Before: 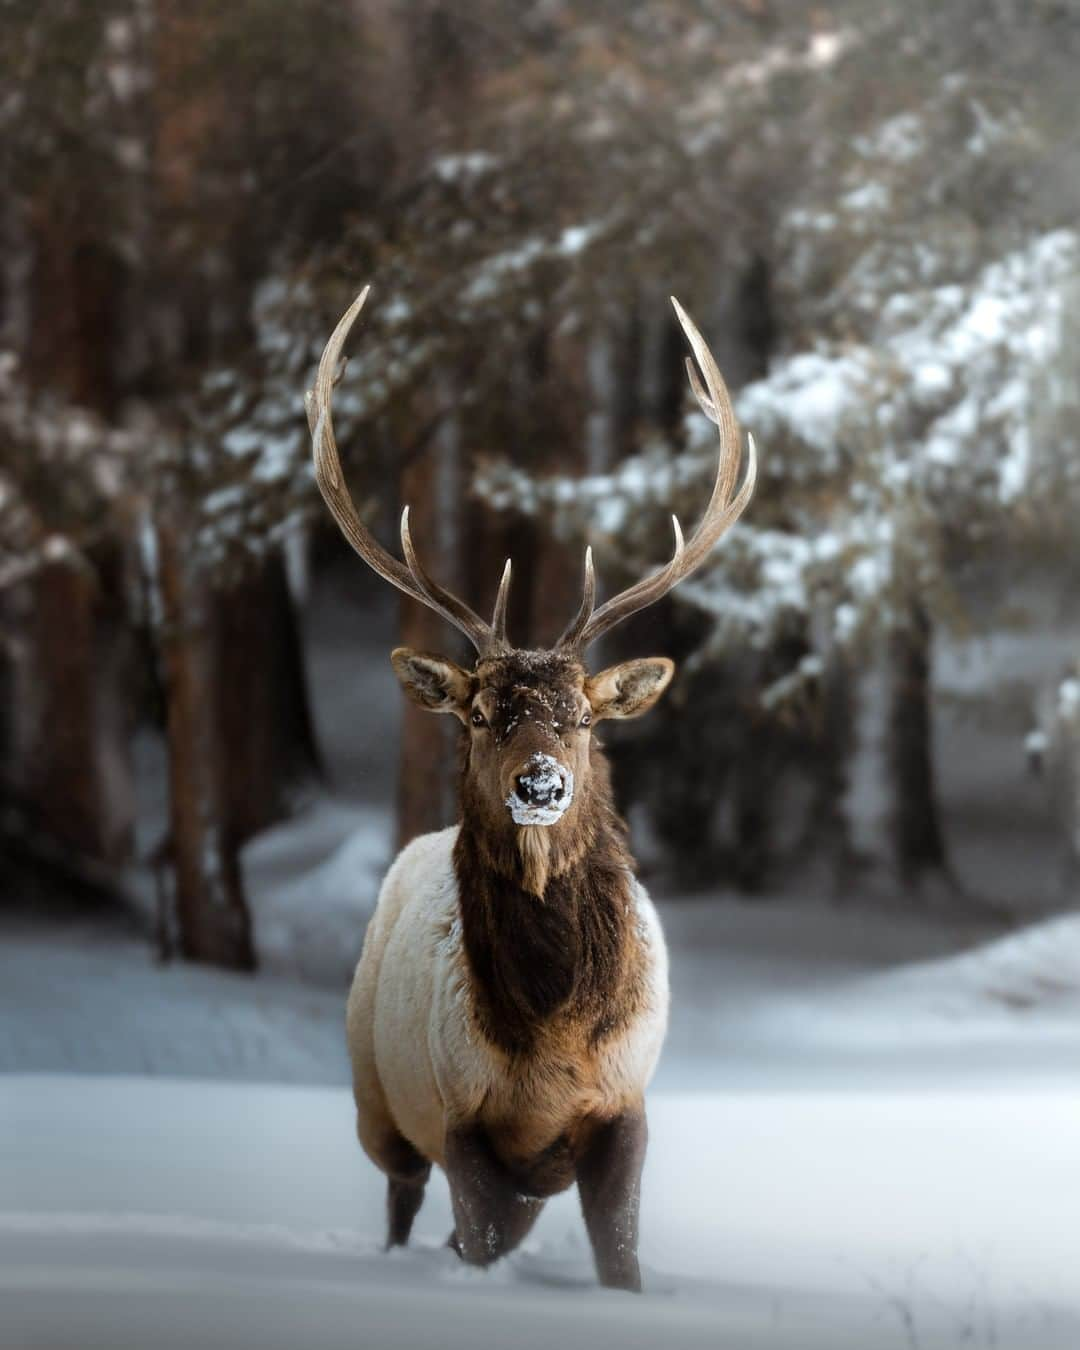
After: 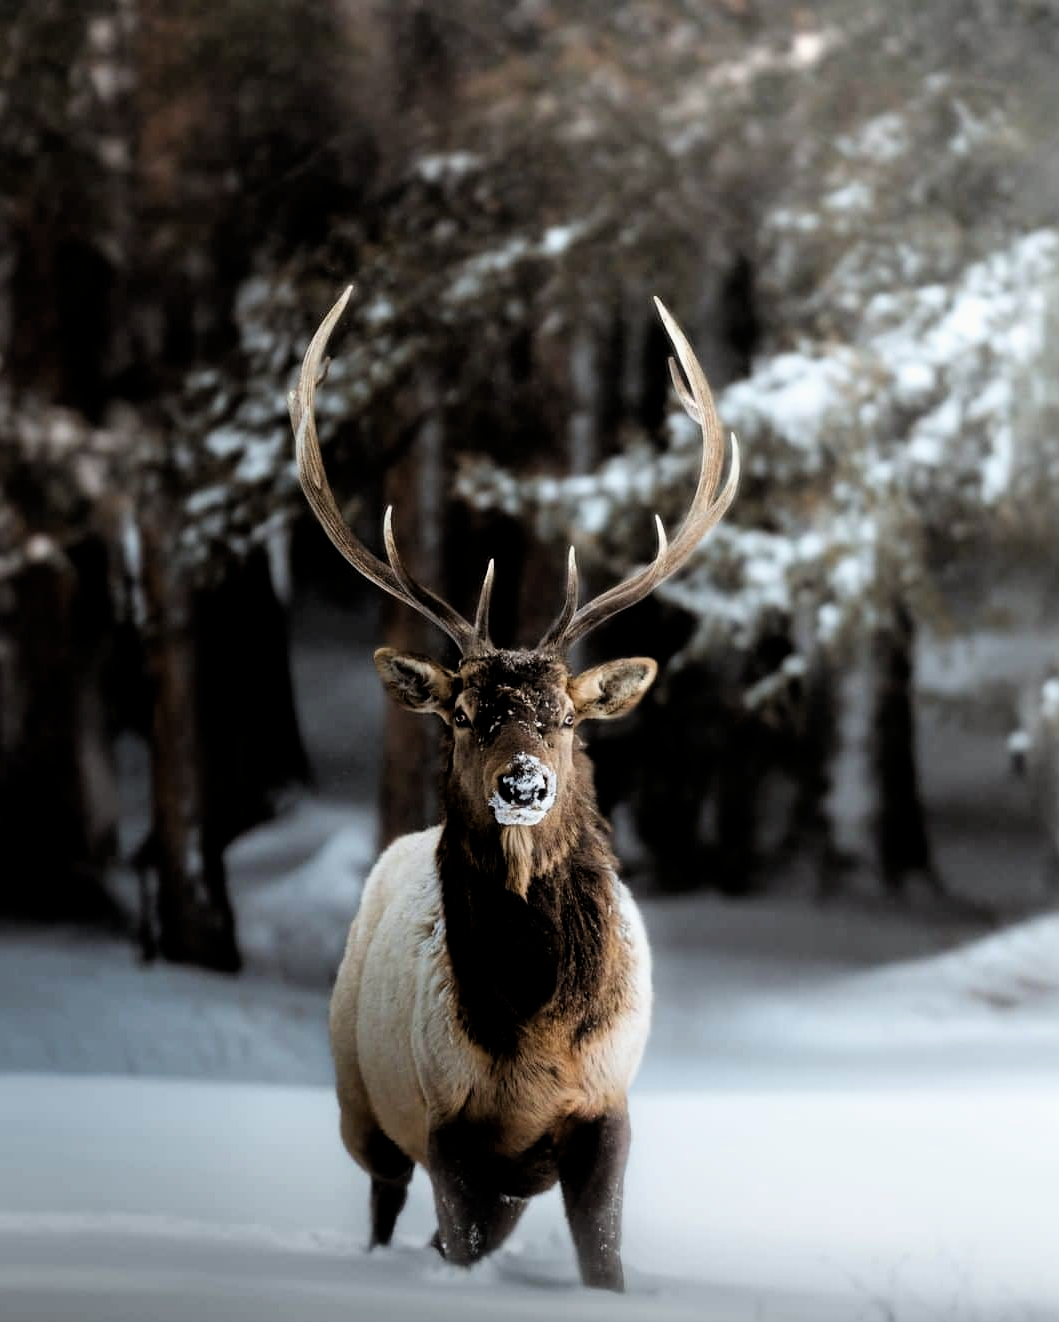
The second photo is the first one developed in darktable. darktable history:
filmic rgb: black relative exposure -6.28 EV, white relative exposure 2.79 EV, target black luminance 0%, hardness 4.6, latitude 67.98%, contrast 1.292, shadows ↔ highlights balance -3.29%
crop: left 1.659%, right 0.276%, bottom 2.017%
